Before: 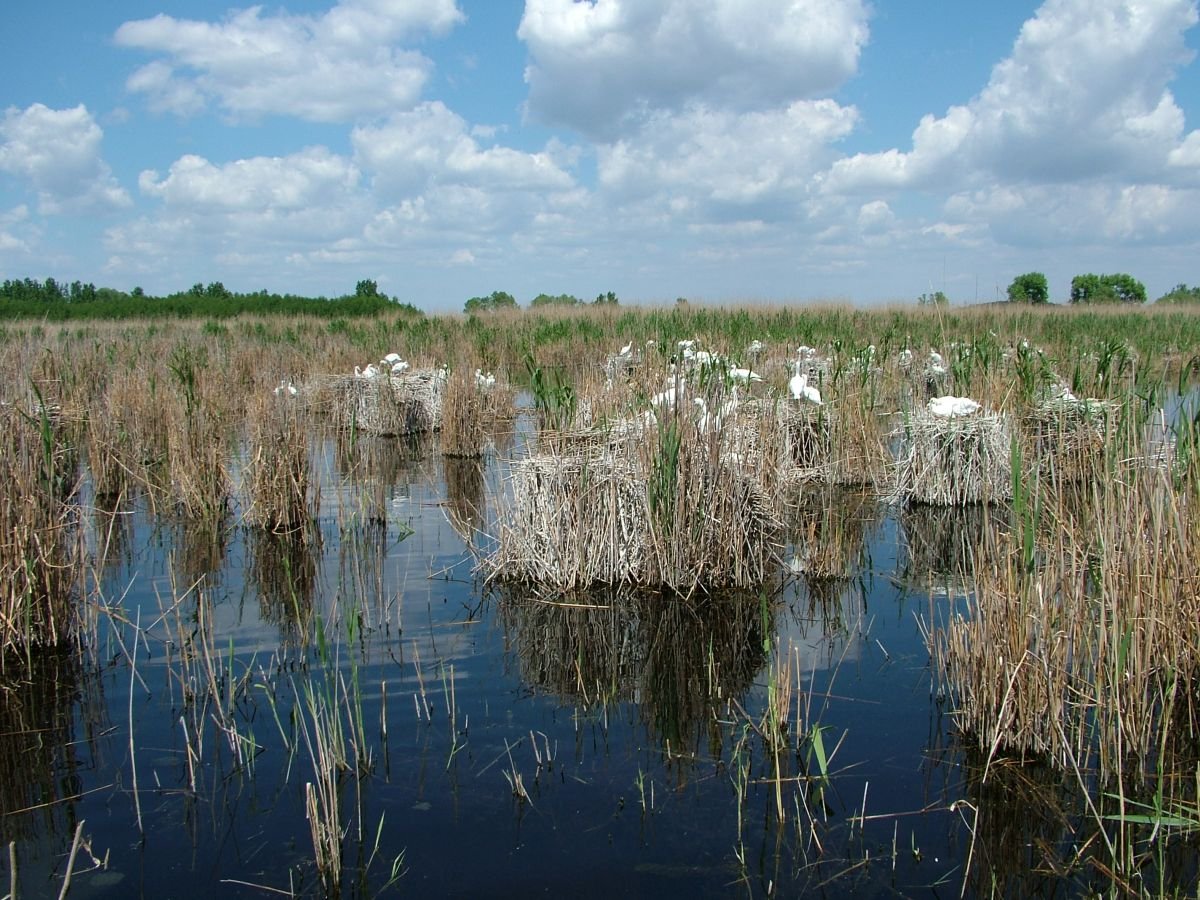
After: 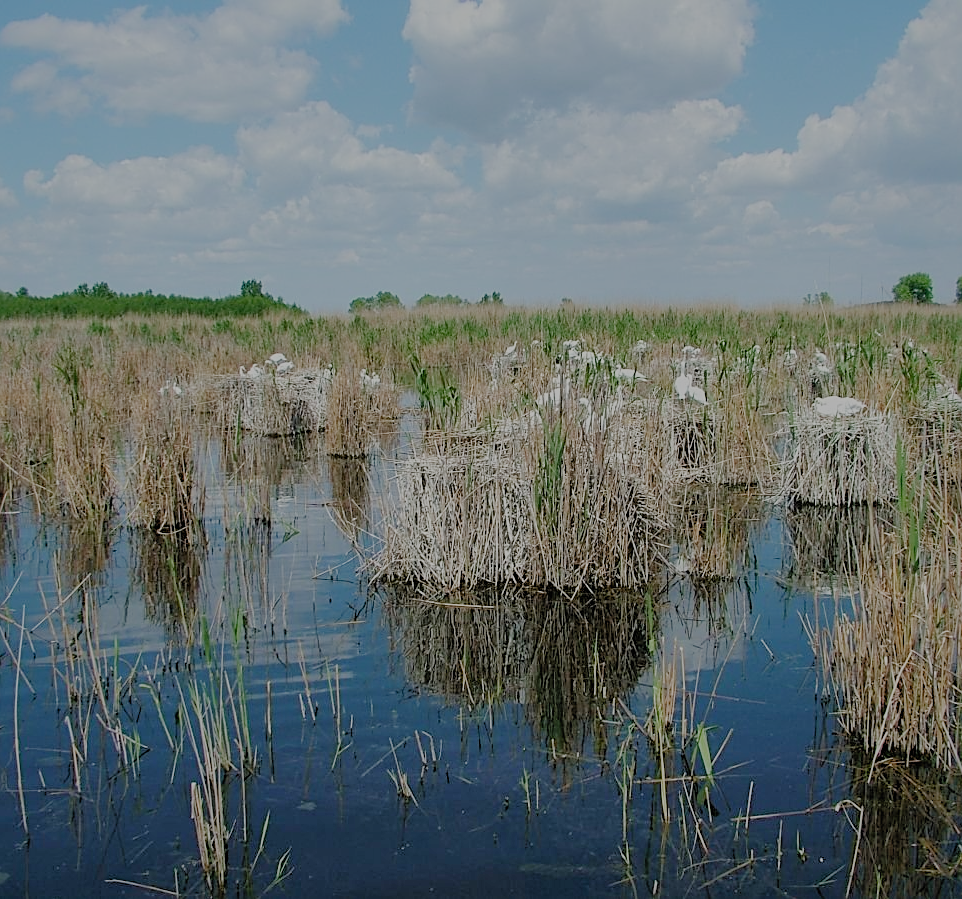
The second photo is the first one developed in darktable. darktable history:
crop and rotate: left 9.591%, right 10.22%
sharpen: on, module defaults
filmic rgb: black relative exposure -7.96 EV, white relative exposure 8 EV, hardness 2.48, latitude 9.37%, contrast 0.707, highlights saturation mix 9.65%, shadows ↔ highlights balance 1.75%, preserve chrominance no, color science v5 (2021), contrast in shadows safe, contrast in highlights safe
shadows and highlights: on, module defaults
